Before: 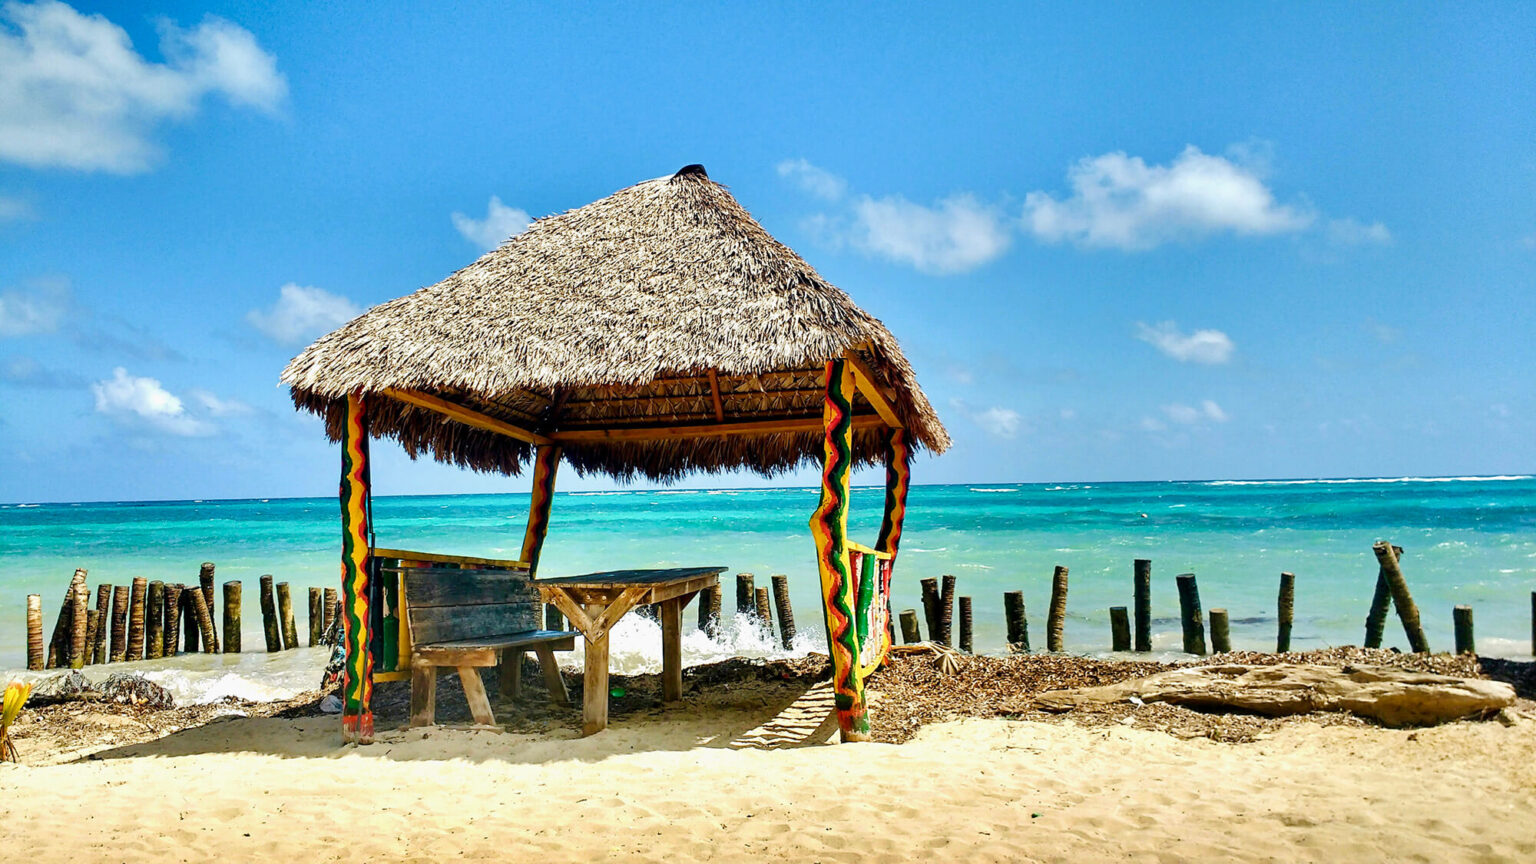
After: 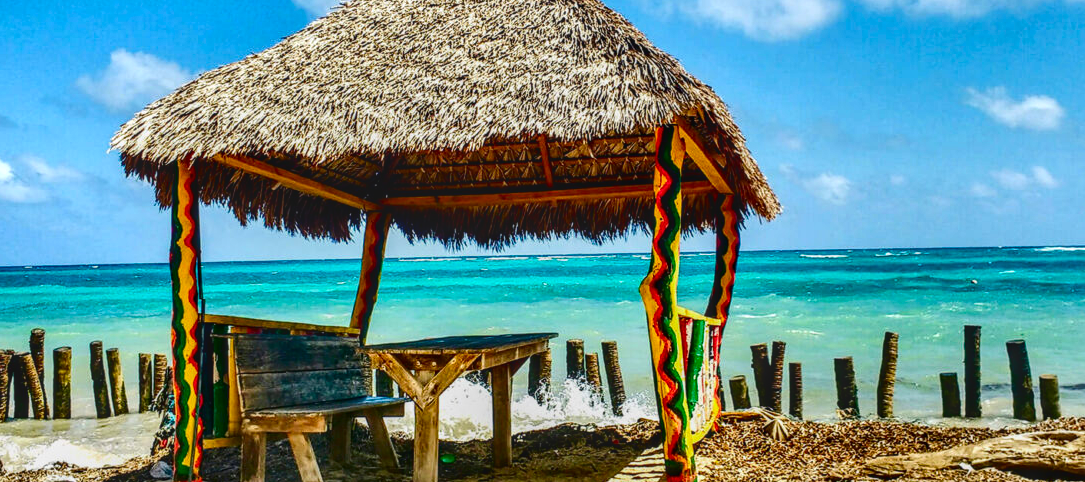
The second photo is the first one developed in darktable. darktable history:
local contrast: highlights 4%, shadows 4%, detail 133%
contrast brightness saturation: contrast 0.191, brightness -0.111, saturation 0.215
crop: left 11.118%, top 27.16%, right 18.243%, bottom 16.971%
